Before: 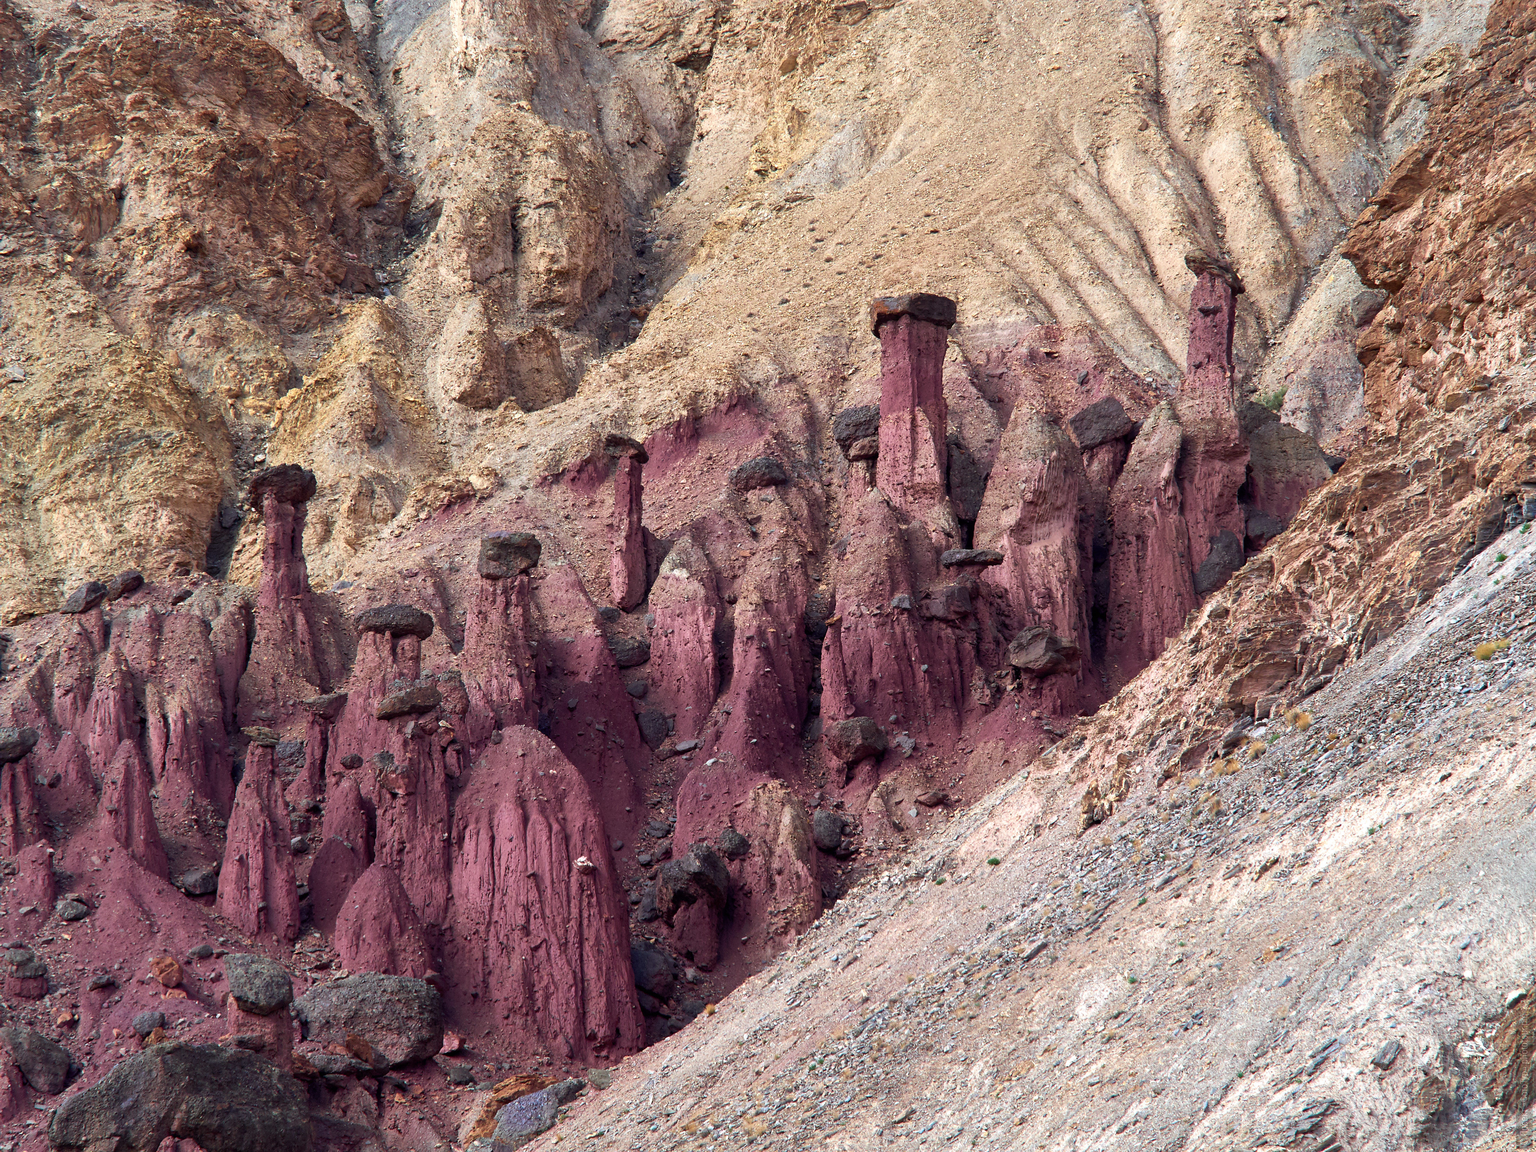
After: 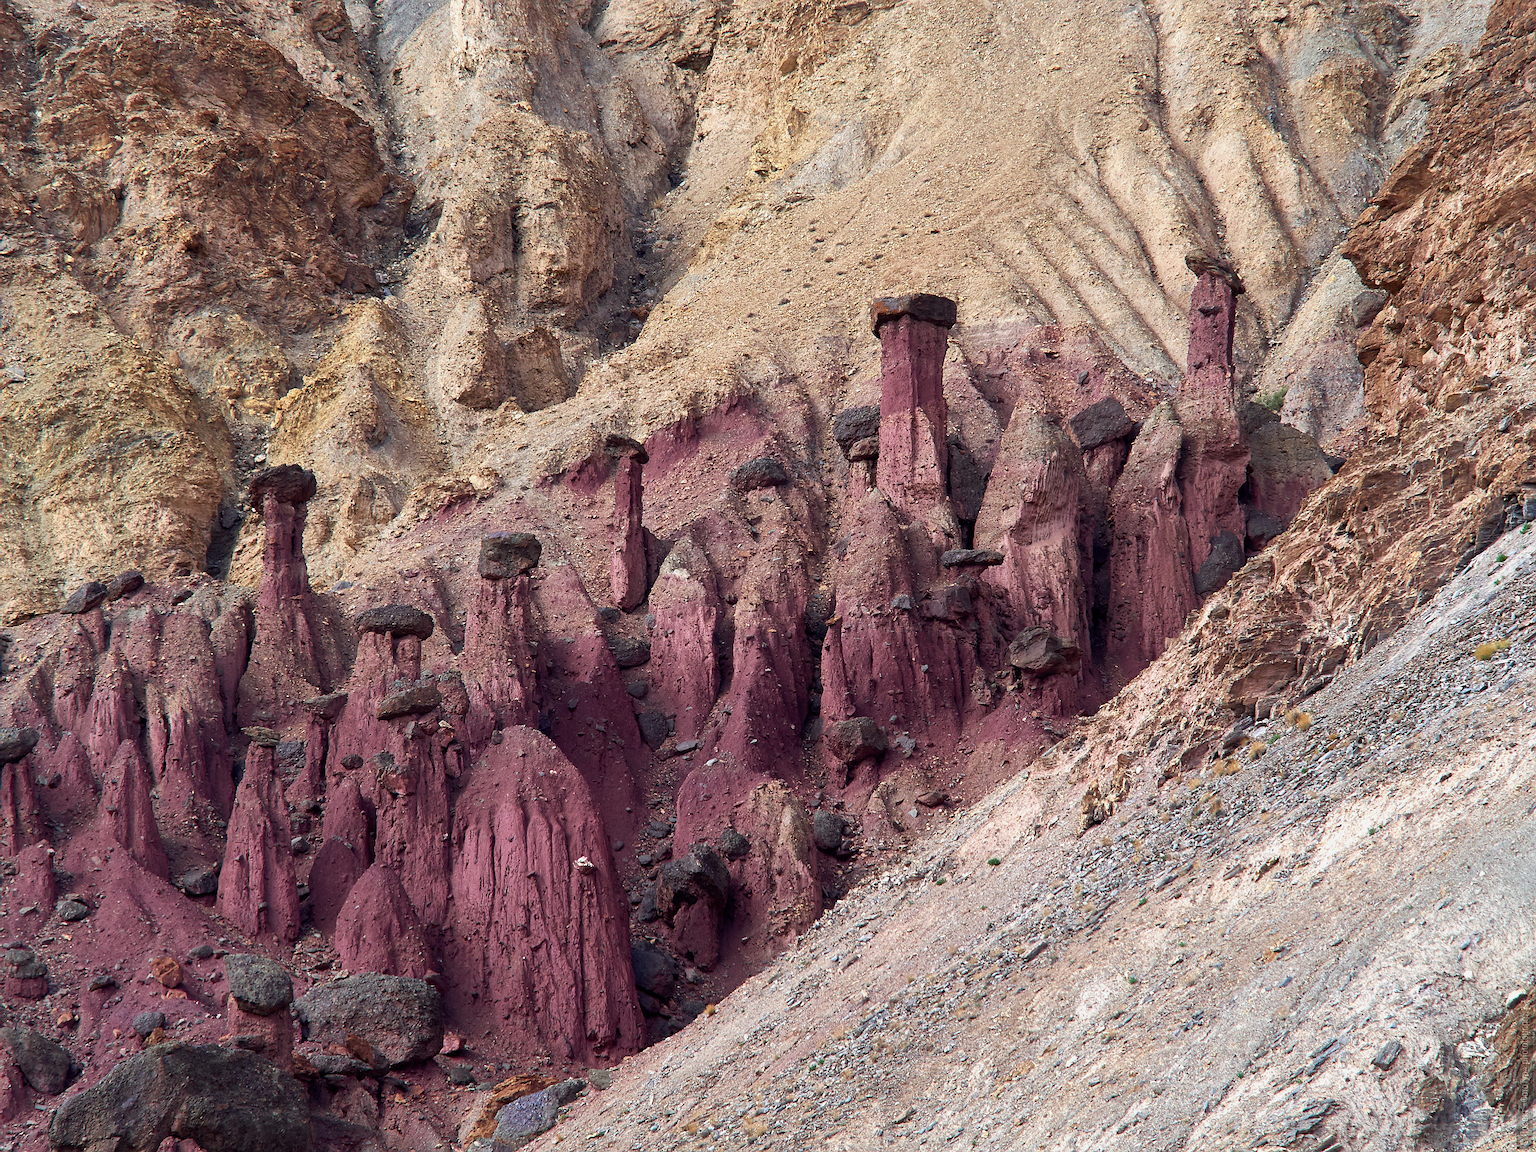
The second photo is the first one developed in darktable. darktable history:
sharpen: on, module defaults
exposure: exposure -0.14 EV, compensate highlight preservation false
